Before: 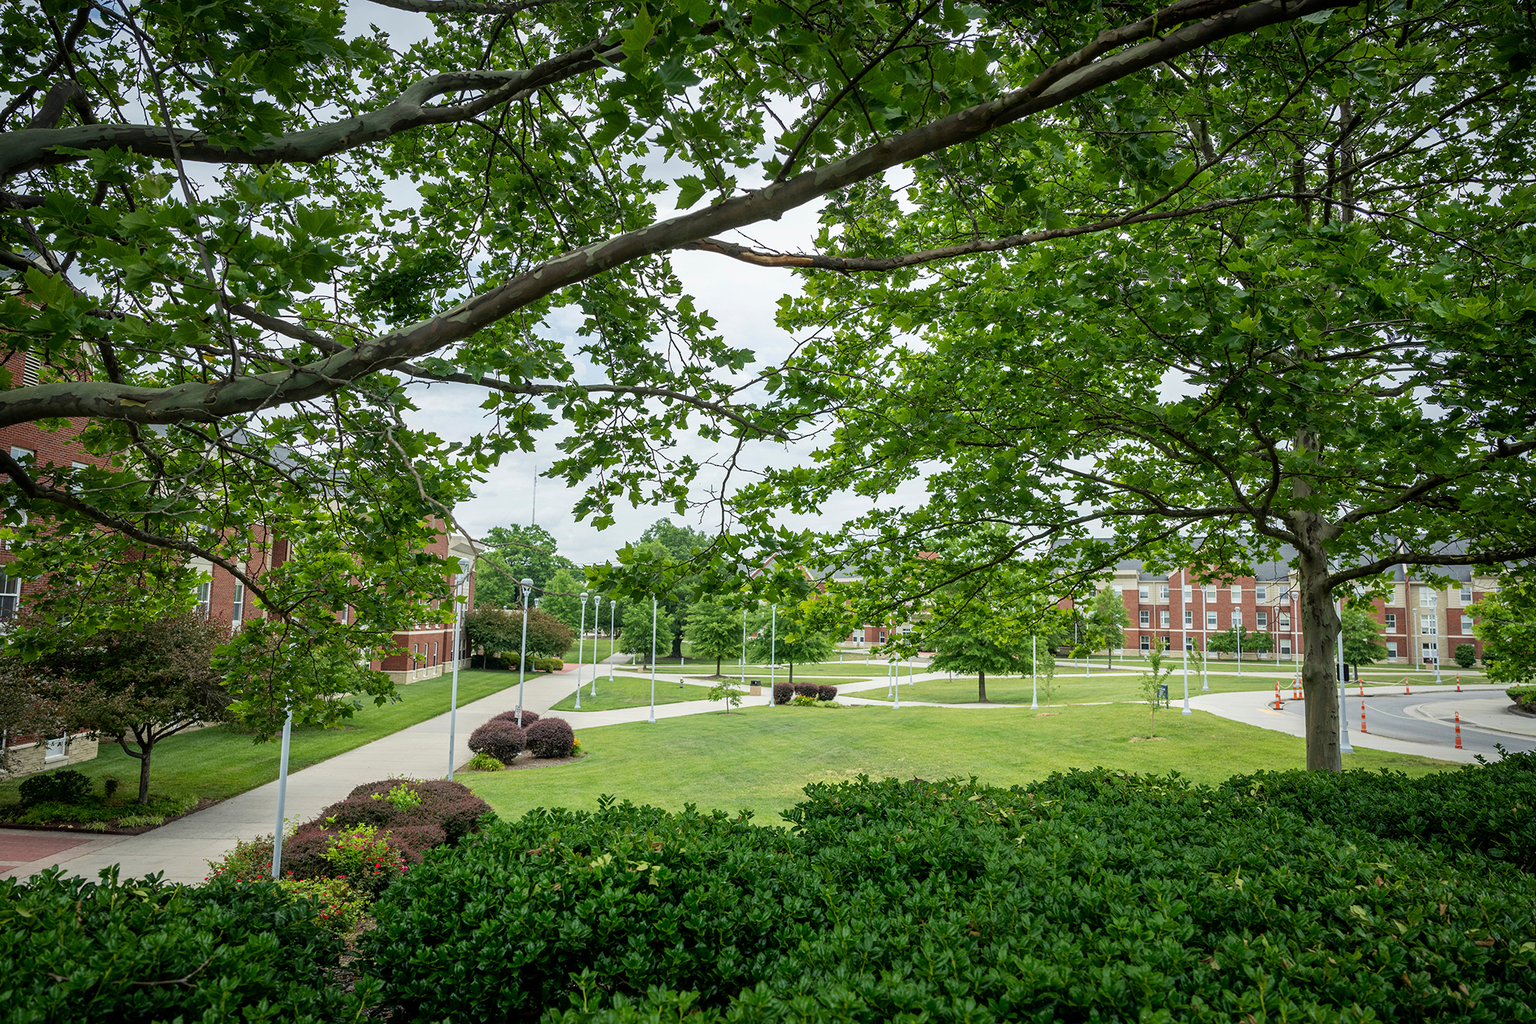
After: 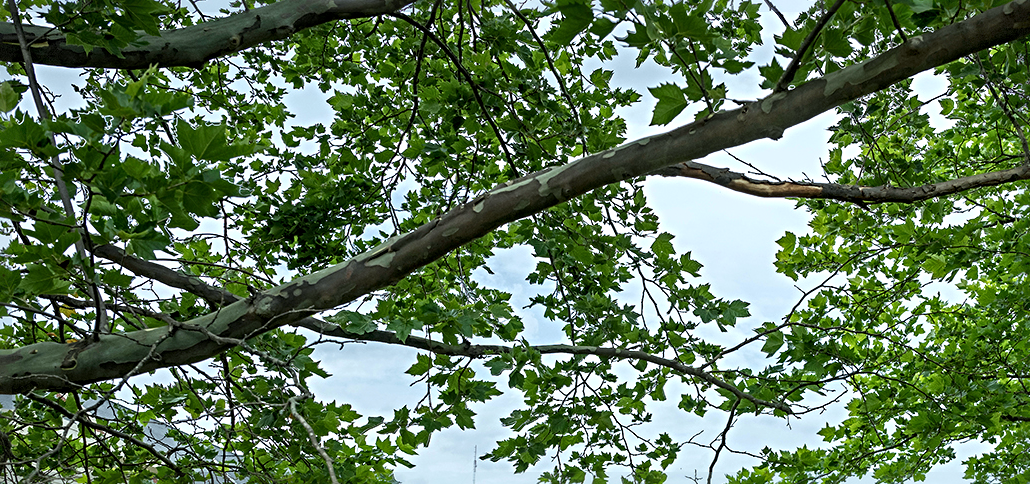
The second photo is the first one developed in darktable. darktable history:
white balance: red 0.925, blue 1.046
crop: left 10.121%, top 10.631%, right 36.218%, bottom 51.526%
vignetting: fall-off start 97.28%, fall-off radius 79%, brightness -0.462, saturation -0.3, width/height ratio 1.114, dithering 8-bit output, unbound false
tone equalizer: on, module defaults
sharpen: radius 4.883
